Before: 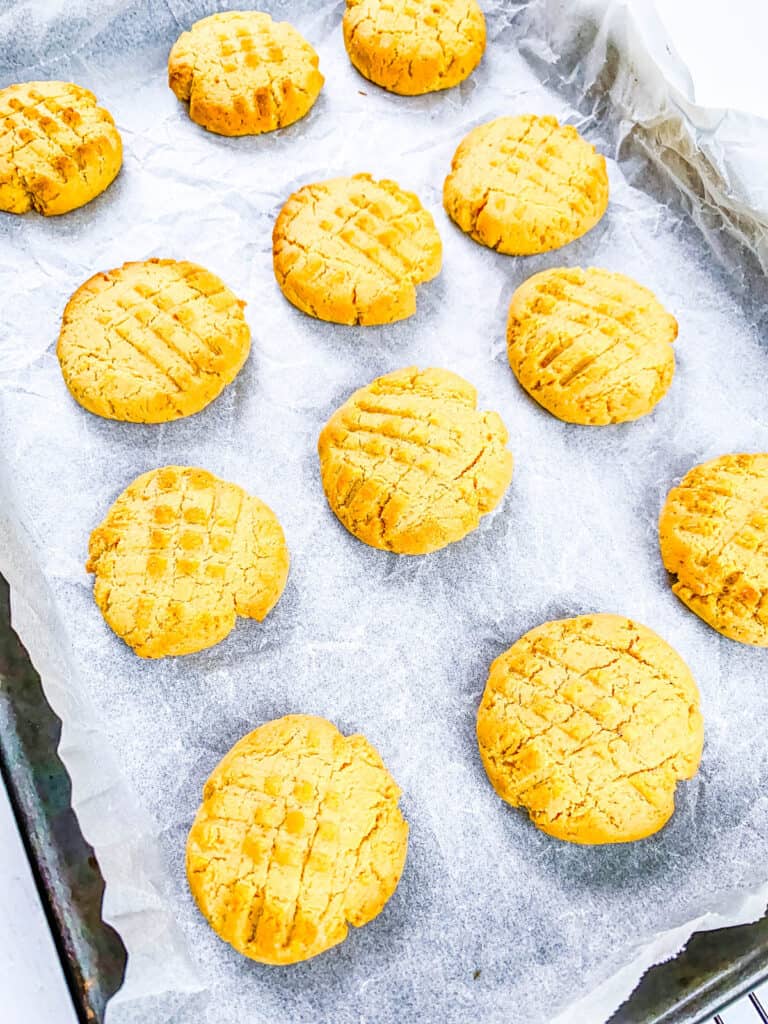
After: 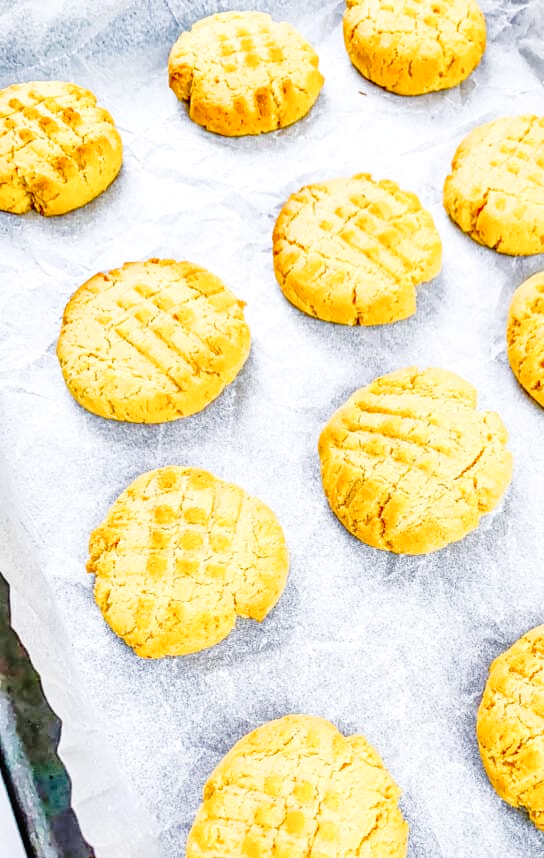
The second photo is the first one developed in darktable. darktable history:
crop: right 29.043%, bottom 16.168%
tone curve: curves: ch0 [(0, 0) (0.003, 0.012) (0.011, 0.015) (0.025, 0.023) (0.044, 0.036) (0.069, 0.047) (0.1, 0.062) (0.136, 0.1) (0.177, 0.15) (0.224, 0.219) (0.277, 0.3) (0.335, 0.401) (0.399, 0.49) (0.468, 0.569) (0.543, 0.641) (0.623, 0.73) (0.709, 0.806) (0.801, 0.88) (0.898, 0.939) (1, 1)], preserve colors none
local contrast: mode bilateral grid, contrast 20, coarseness 50, detail 121%, midtone range 0.2
